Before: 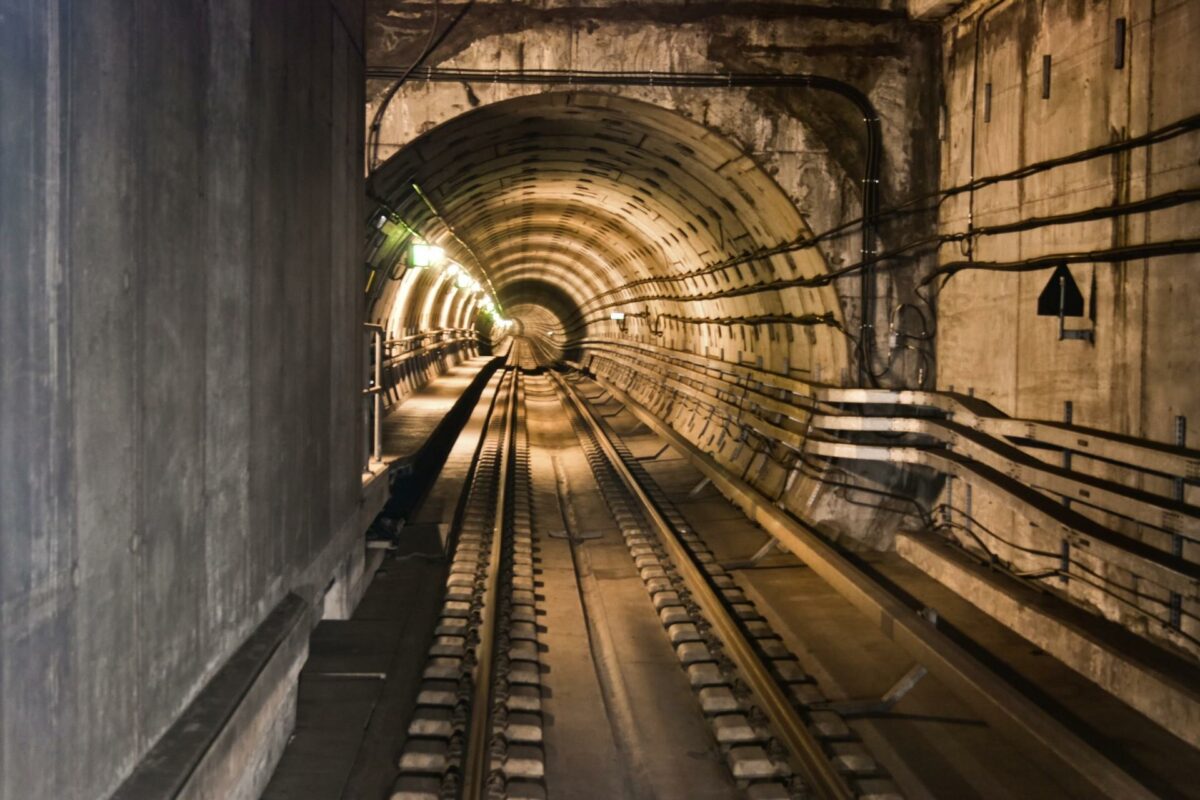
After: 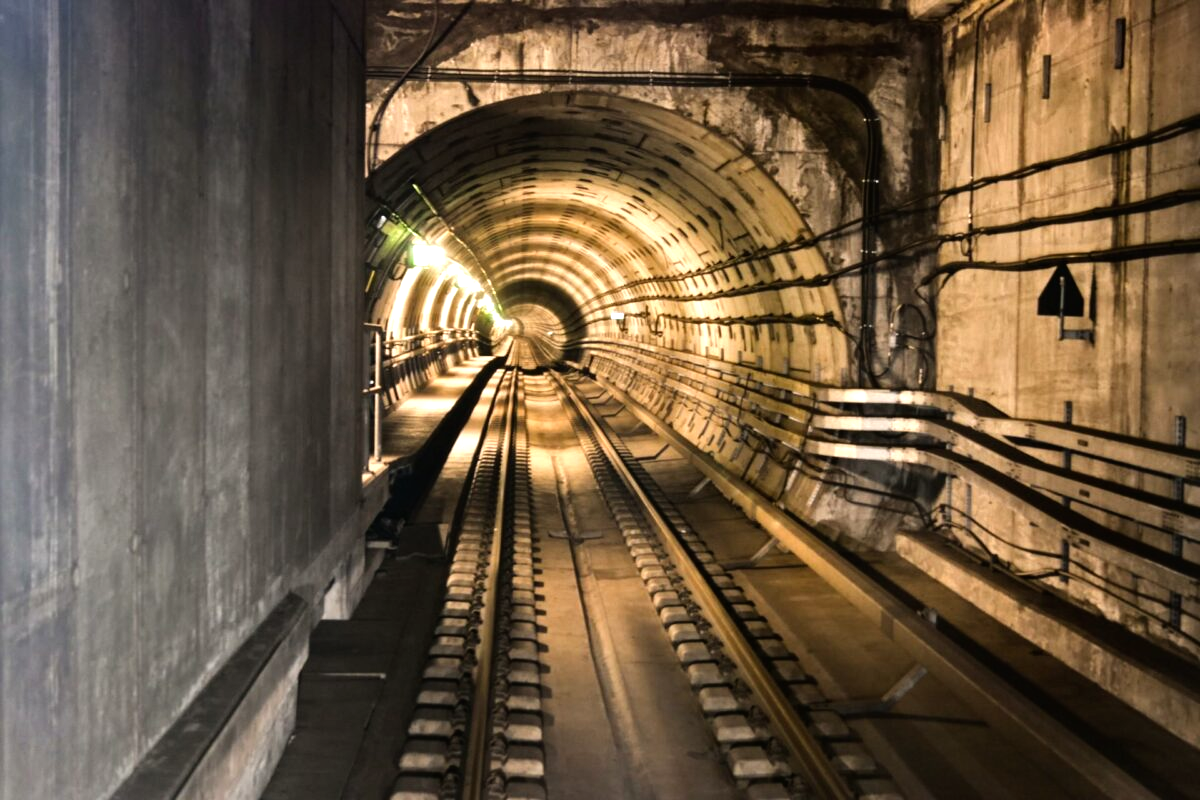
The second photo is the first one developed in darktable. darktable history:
tone equalizer: -8 EV -0.737 EV, -7 EV -0.717 EV, -6 EV -0.614 EV, -5 EV -0.408 EV, -3 EV 0.367 EV, -2 EV 0.6 EV, -1 EV 0.684 EV, +0 EV 0.772 EV
